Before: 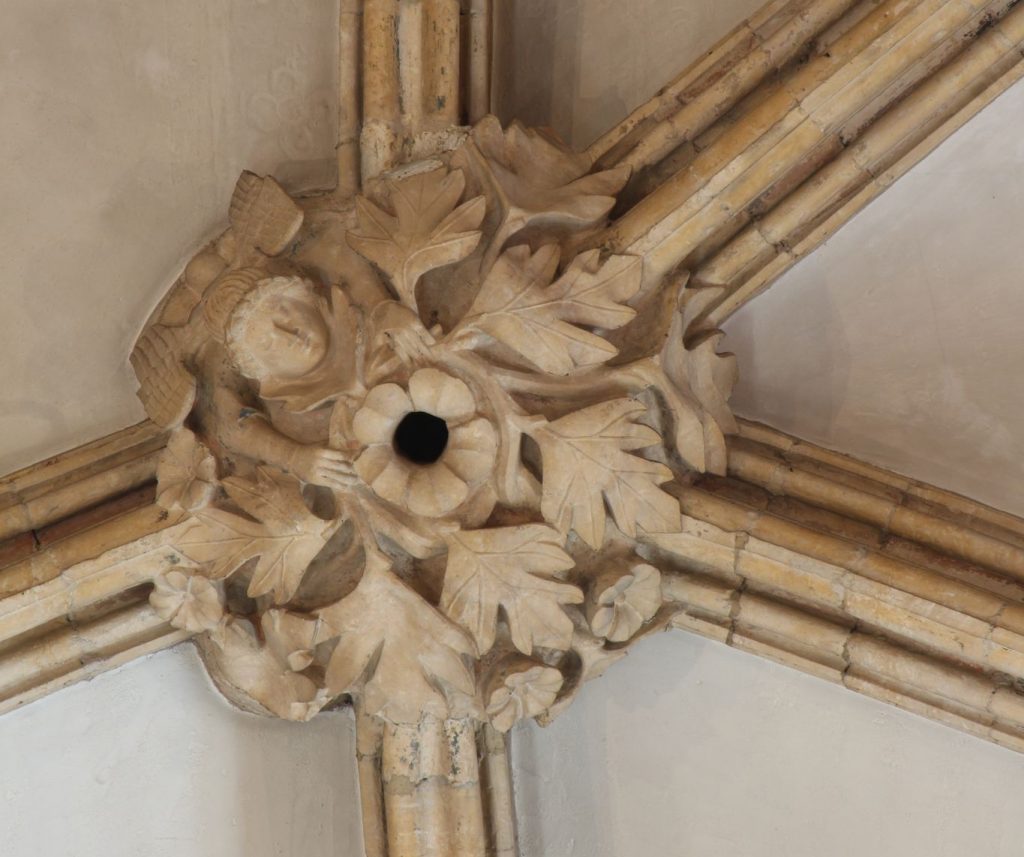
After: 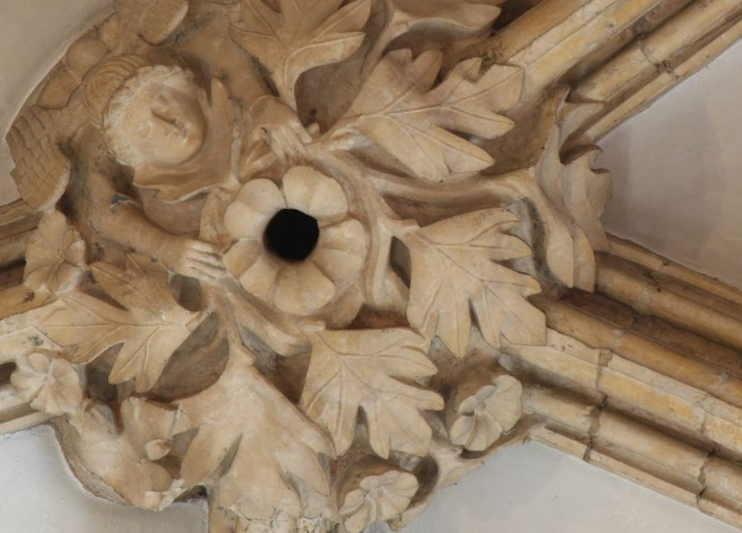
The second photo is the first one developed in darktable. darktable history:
crop and rotate: angle -3.58°, left 9.927%, top 21.087%, right 12.253%, bottom 12.142%
